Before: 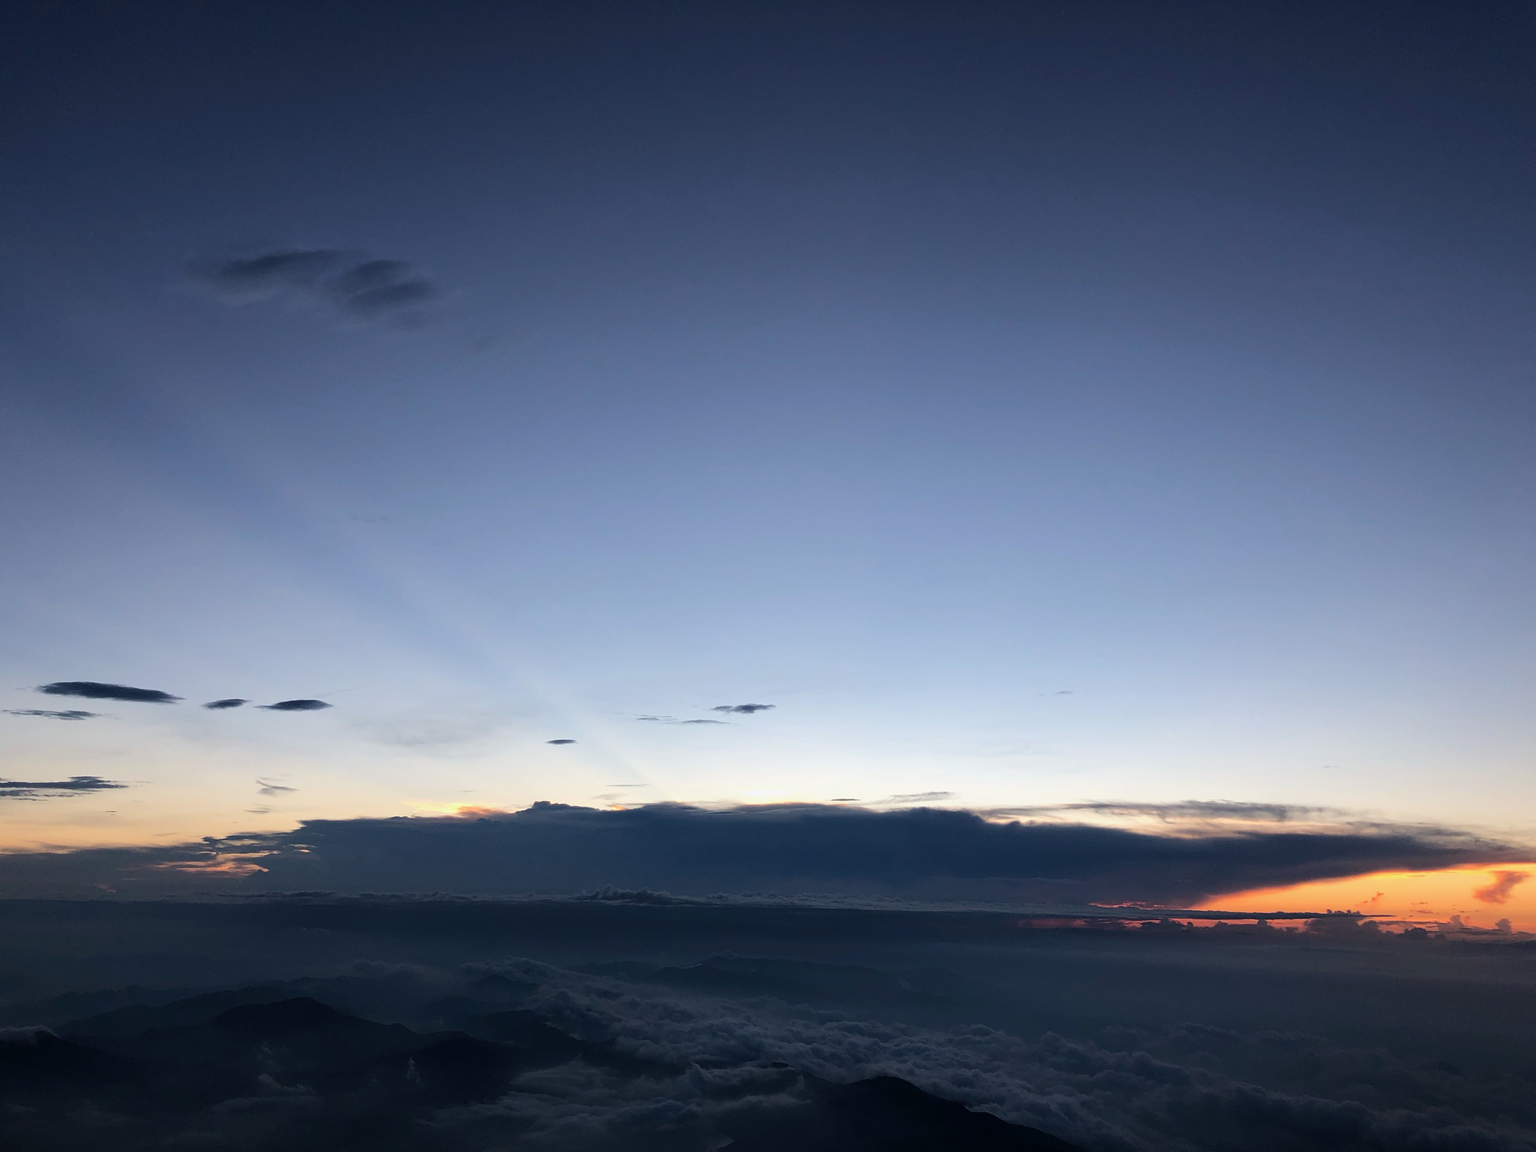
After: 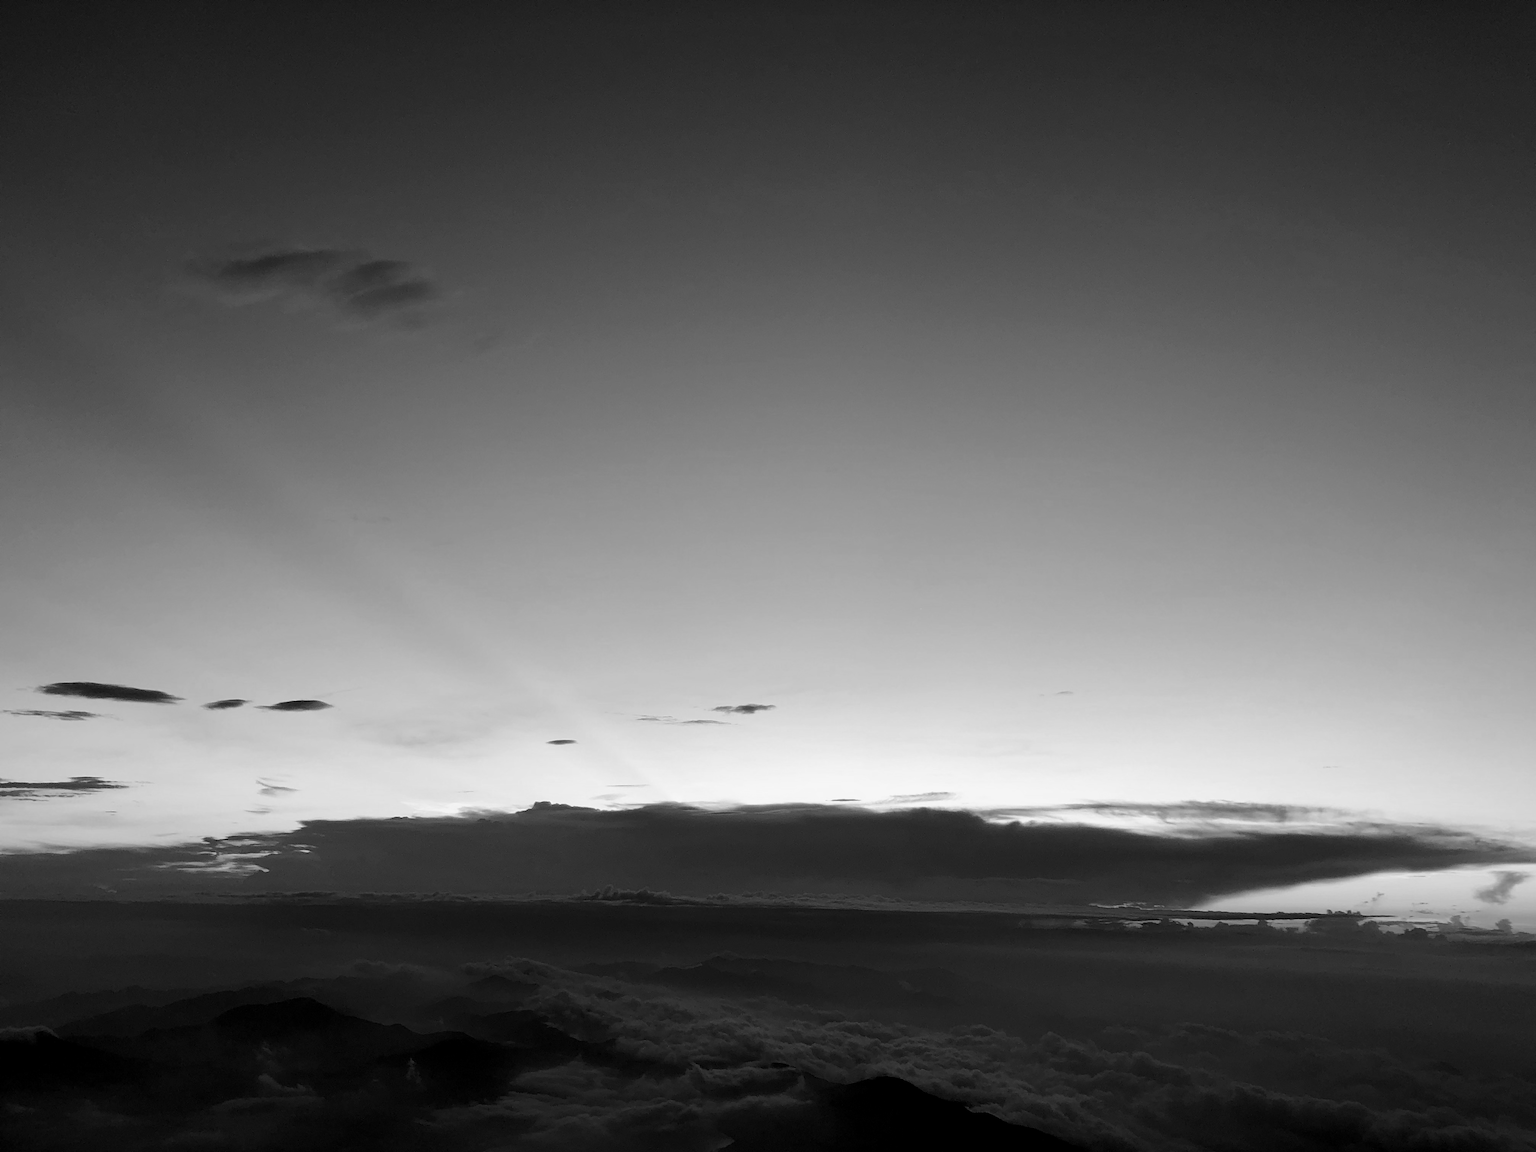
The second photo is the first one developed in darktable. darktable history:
monochrome: on, module defaults
contrast brightness saturation: contrast 0.05
